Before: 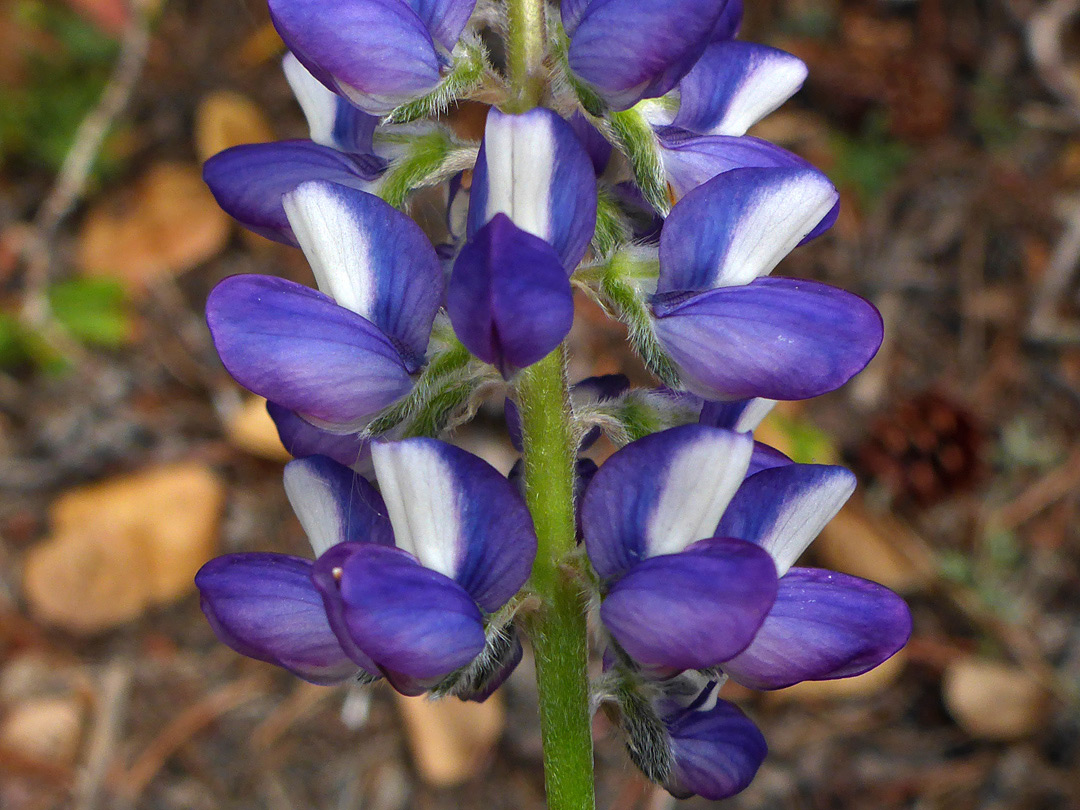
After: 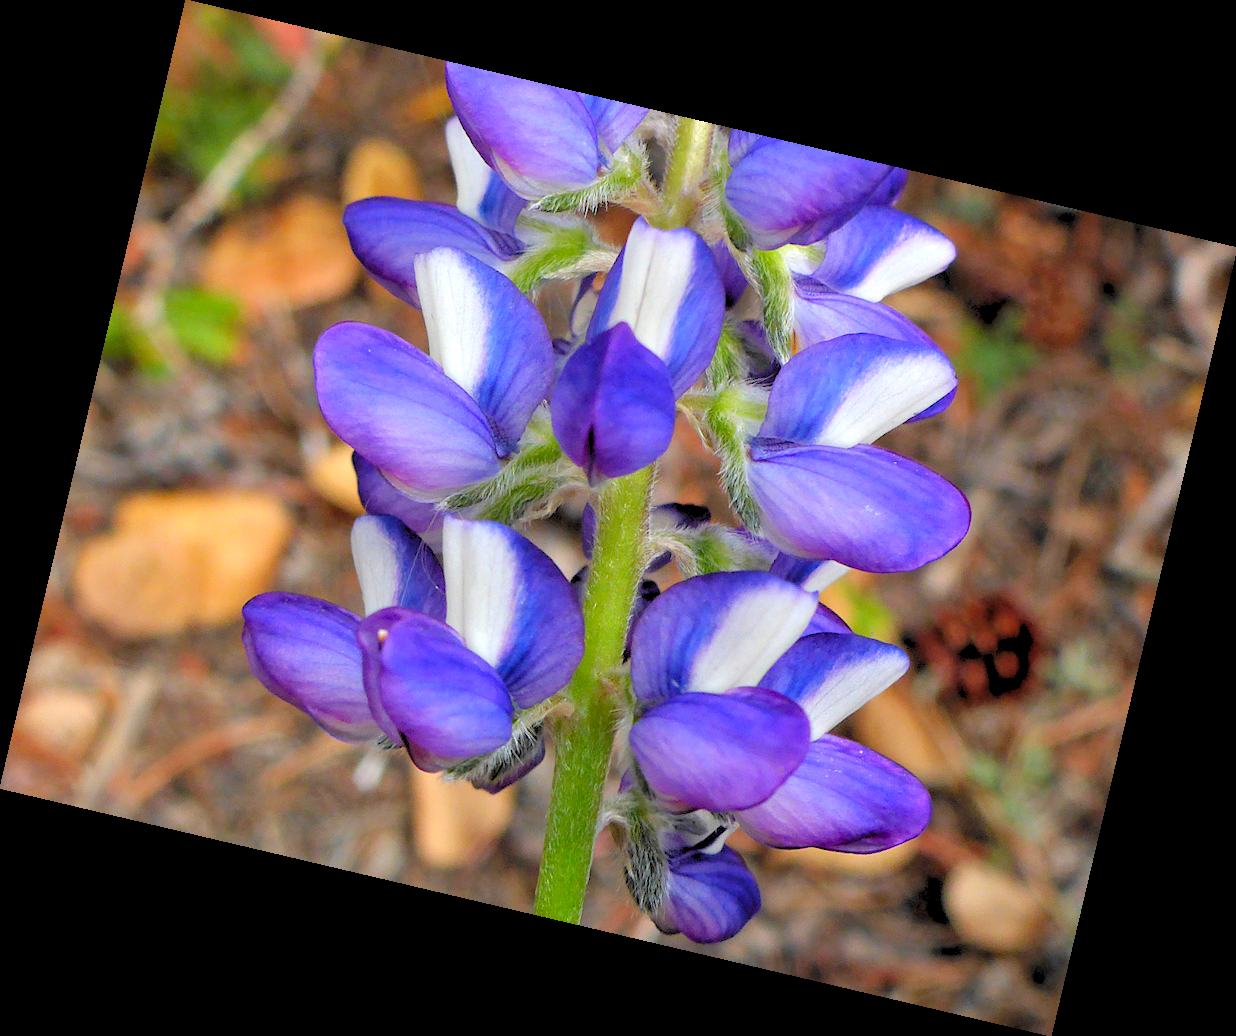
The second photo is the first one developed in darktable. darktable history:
rotate and perspective: rotation 13.27°, automatic cropping off
levels: levels [0.072, 0.414, 0.976]
